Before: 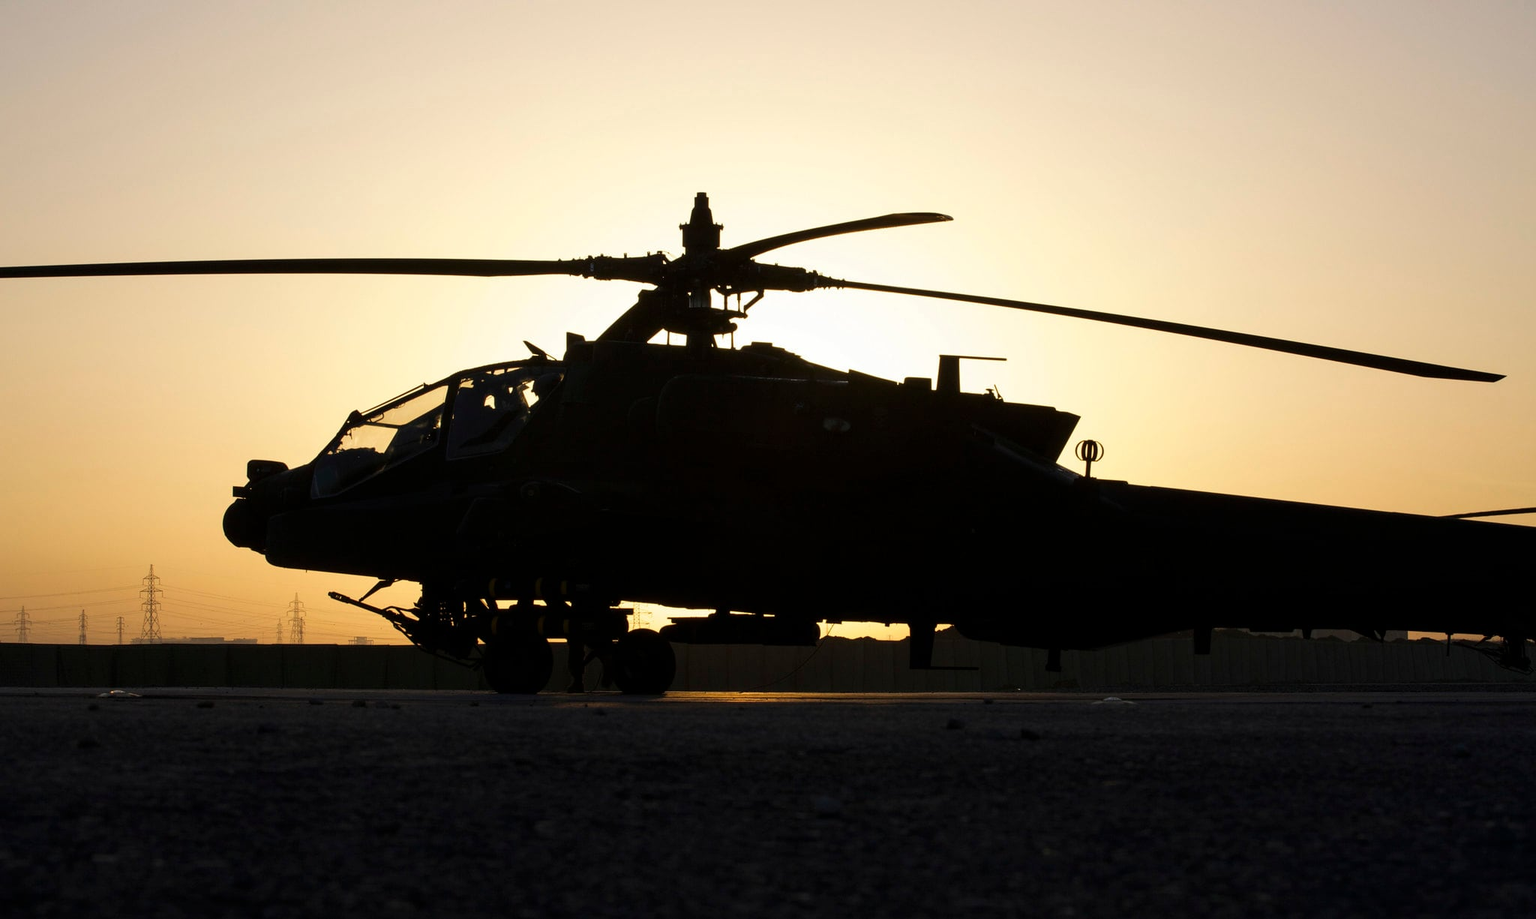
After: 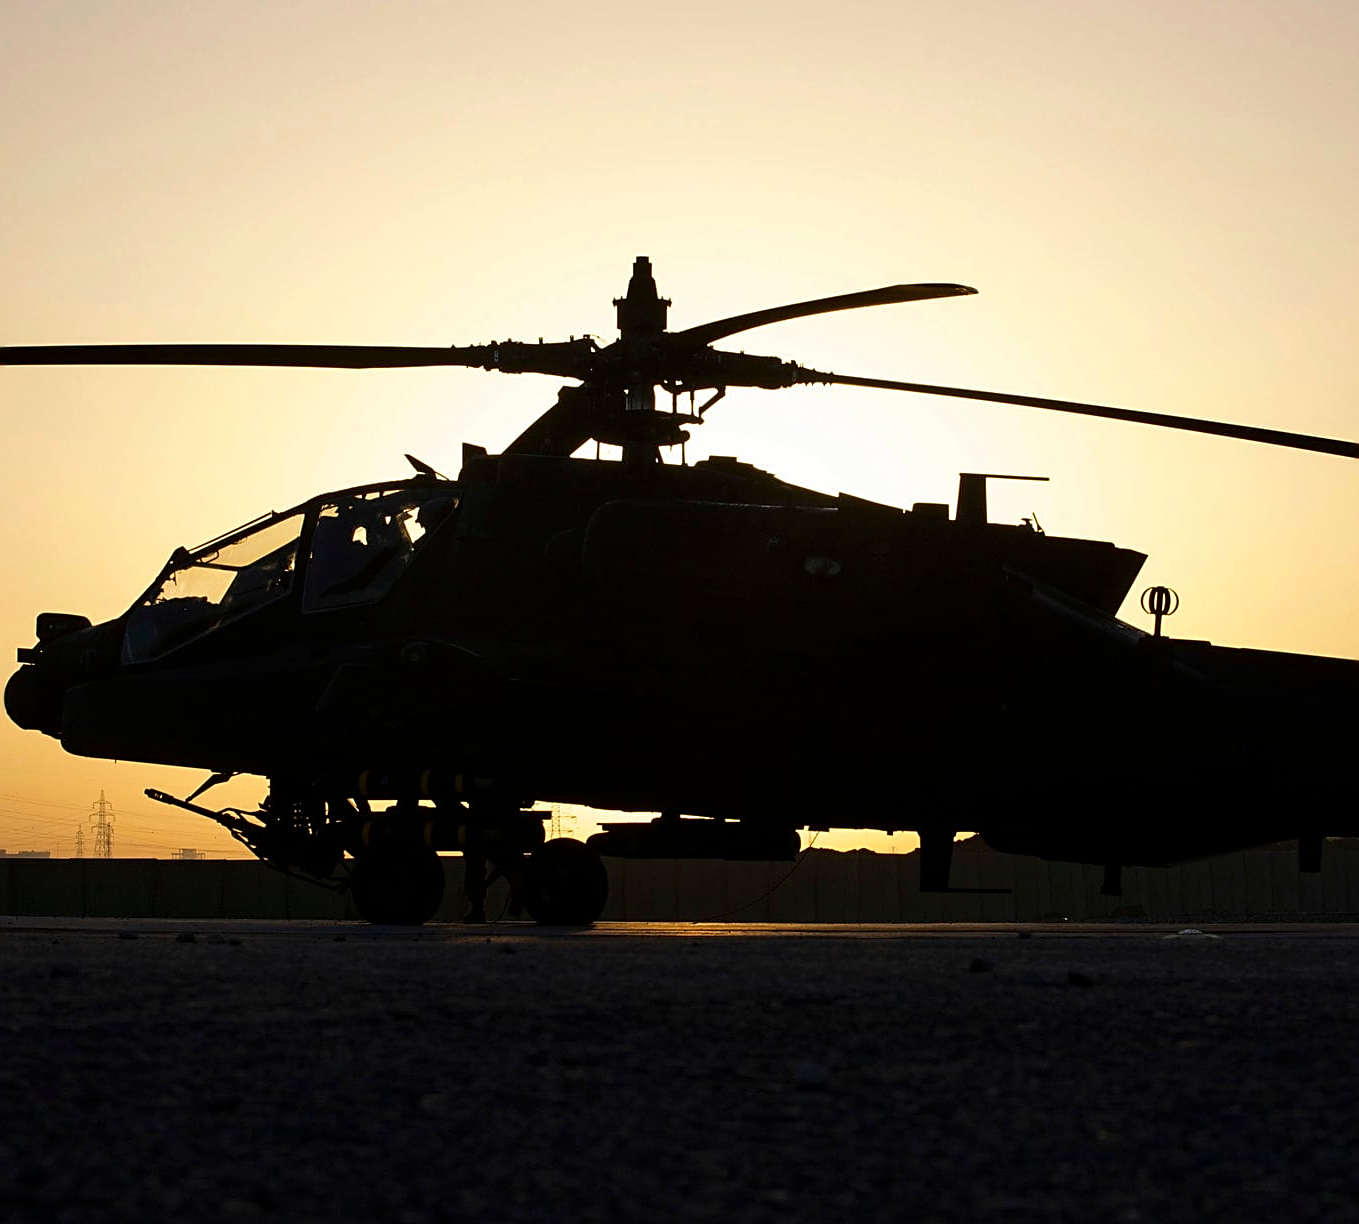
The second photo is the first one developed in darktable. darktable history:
crop and rotate: left 14.335%, right 19.304%
sharpen: amount 0.533
haze removal: compatibility mode true, adaptive false
